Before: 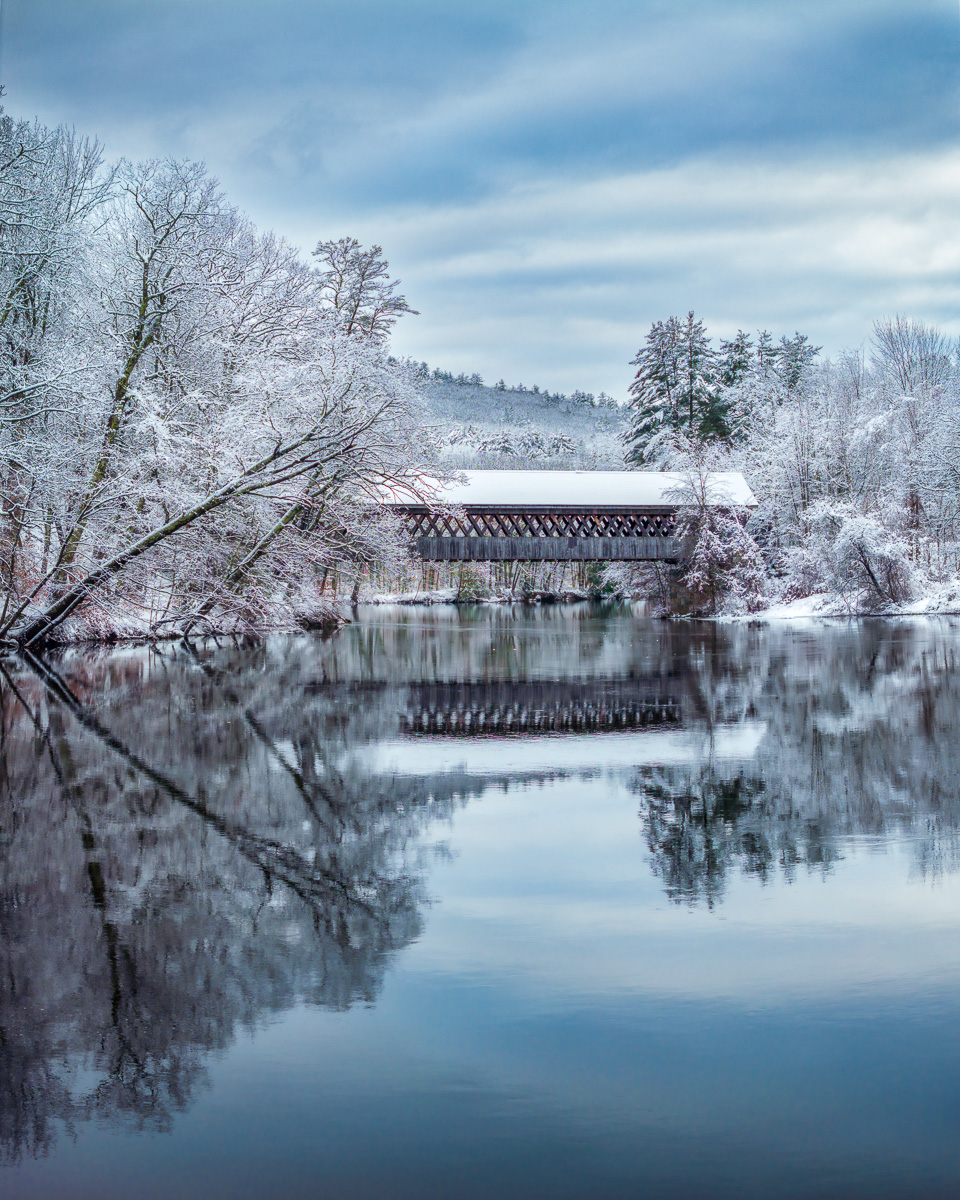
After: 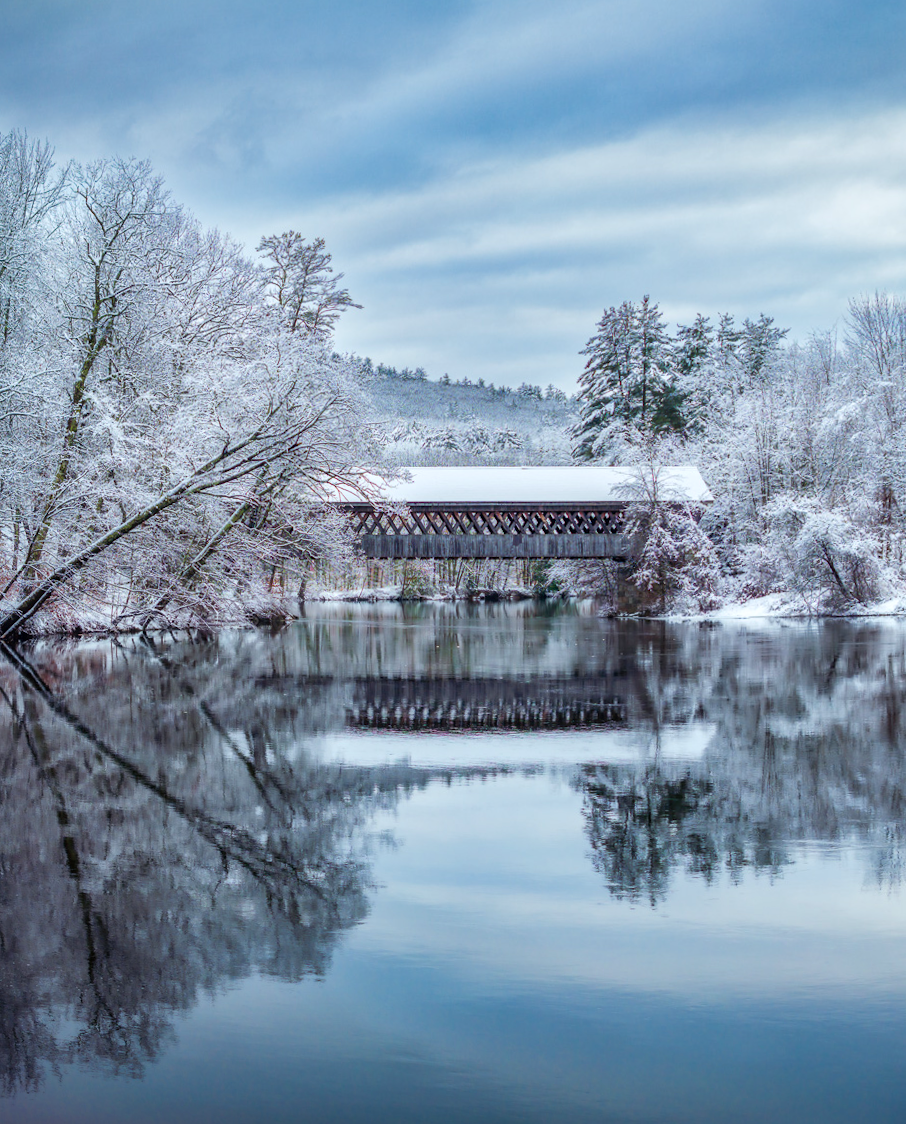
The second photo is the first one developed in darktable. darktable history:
white balance: red 0.982, blue 1.018
rotate and perspective: rotation 0.062°, lens shift (vertical) 0.115, lens shift (horizontal) -0.133, crop left 0.047, crop right 0.94, crop top 0.061, crop bottom 0.94
